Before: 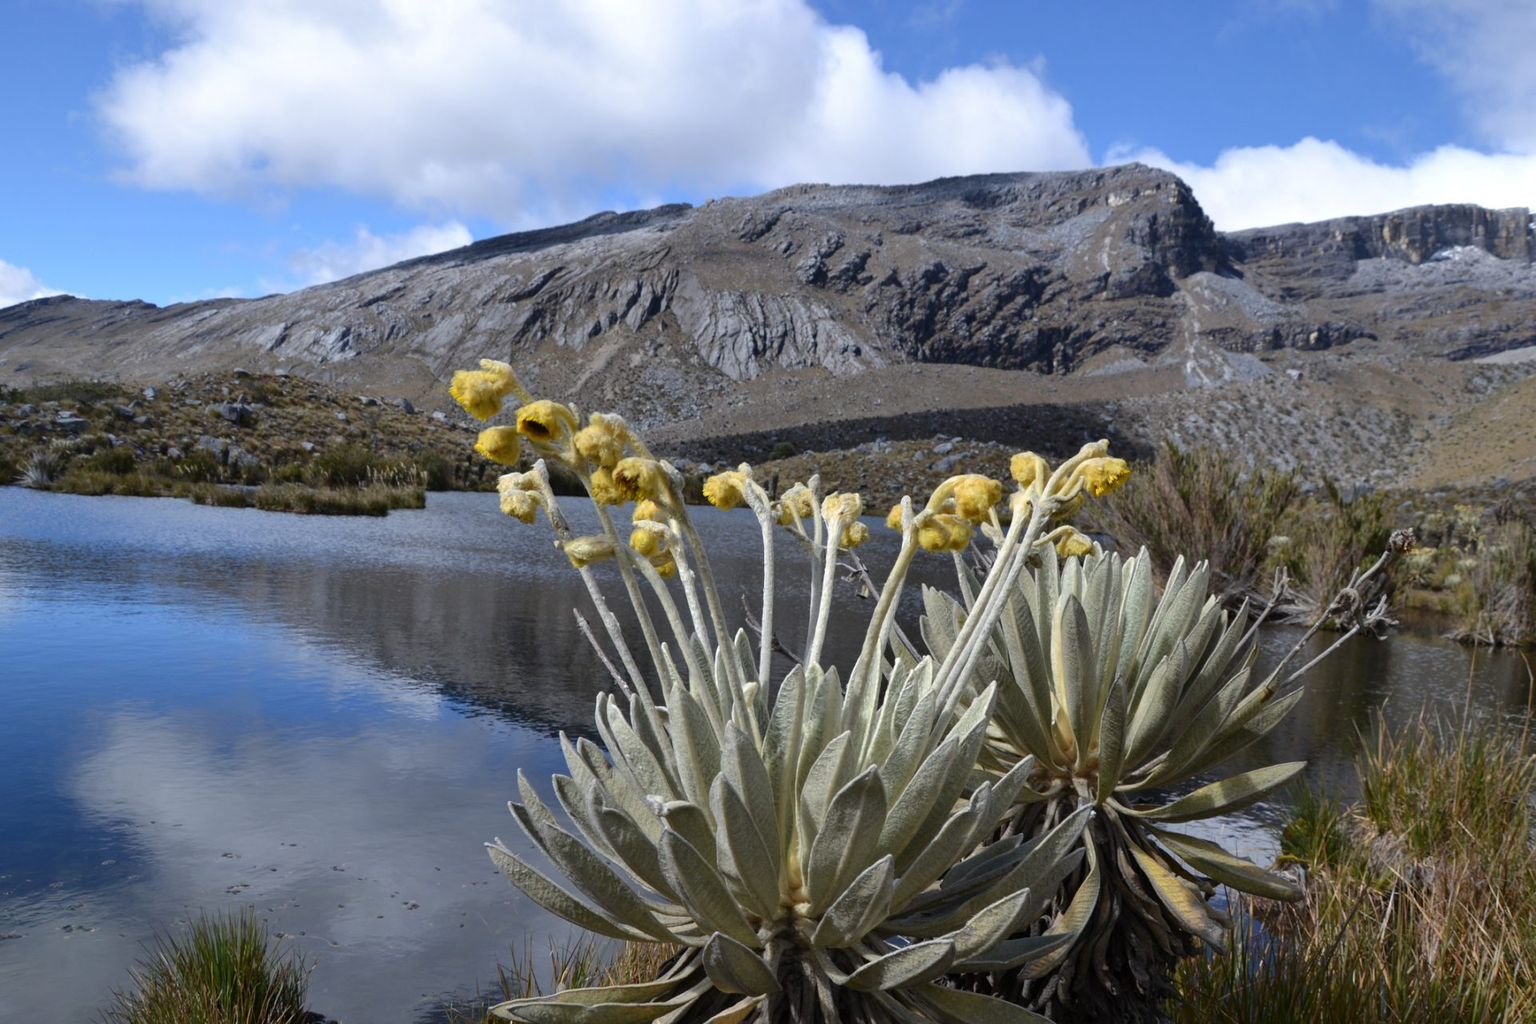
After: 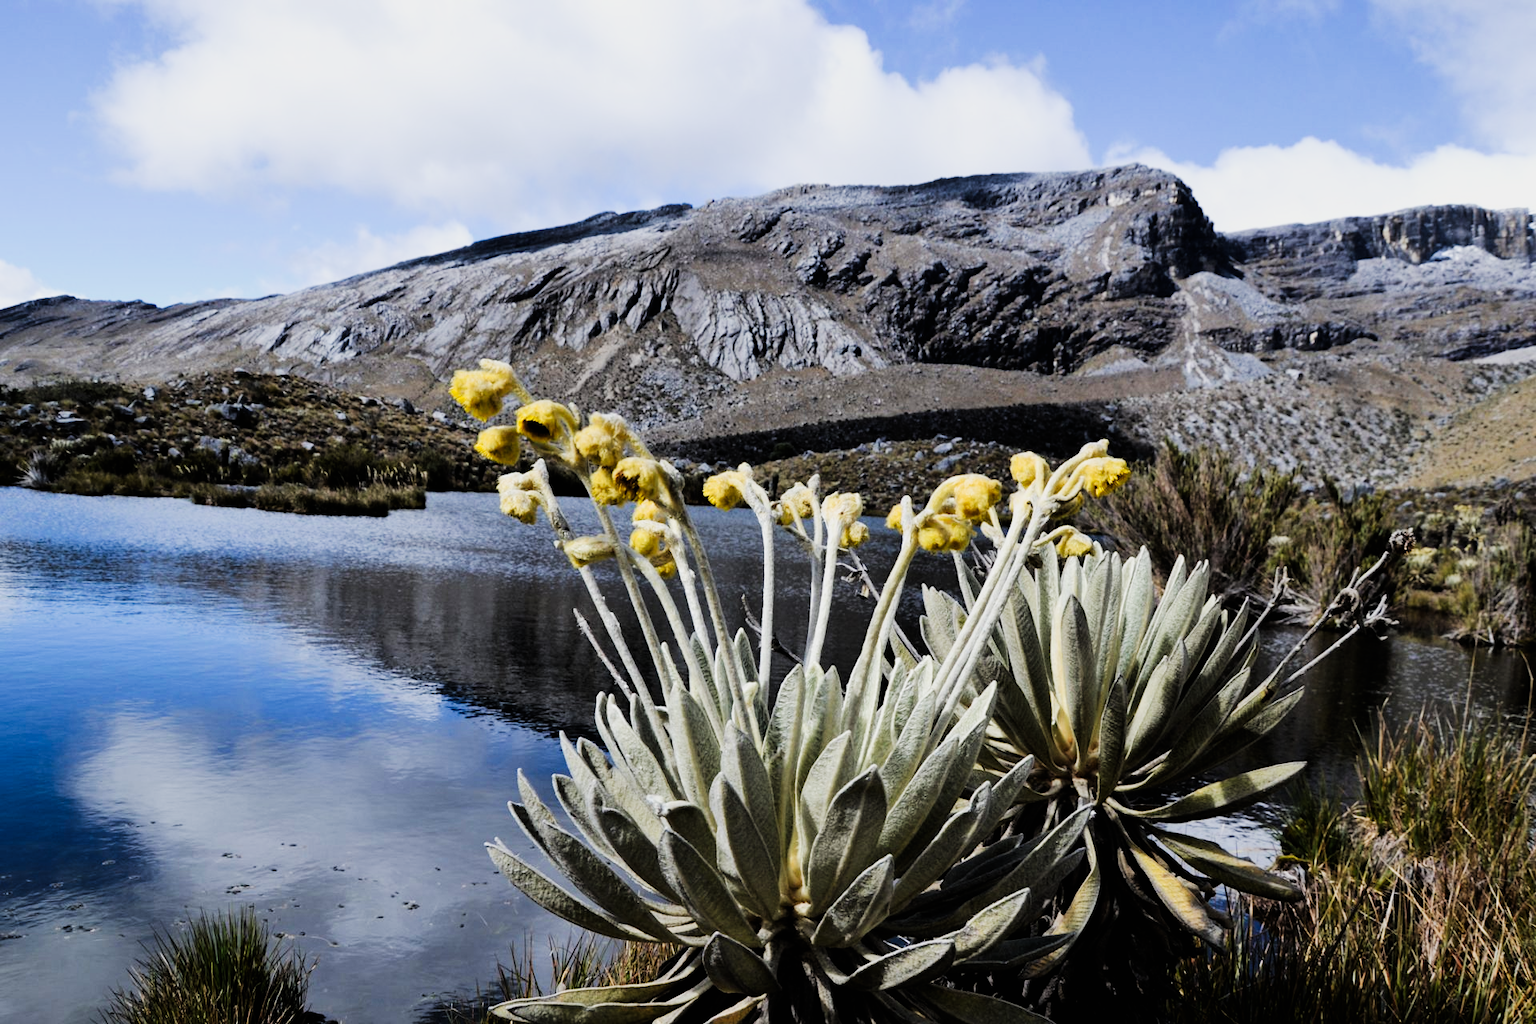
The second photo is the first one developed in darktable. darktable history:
tone curve: curves: ch0 [(0, 0.003) (0.044, 0.032) (0.12, 0.089) (0.197, 0.168) (0.281, 0.273) (0.468, 0.548) (0.588, 0.71) (0.701, 0.815) (0.86, 0.922) (1, 0.982)]; ch1 [(0, 0) (0.247, 0.215) (0.433, 0.382) (0.466, 0.426) (0.493, 0.481) (0.501, 0.5) (0.517, 0.524) (0.557, 0.582) (0.598, 0.651) (0.671, 0.735) (0.796, 0.85) (1, 1)]; ch2 [(0, 0) (0.249, 0.216) (0.357, 0.317) (0.448, 0.432) (0.478, 0.492) (0.498, 0.499) (0.517, 0.53) (0.537, 0.57) (0.569, 0.623) (0.61, 0.663) (0.706, 0.75) (0.808, 0.809) (0.991, 0.968)], preserve colors none
filmic rgb: black relative exposure -5.09 EV, white relative exposure 3.99 EV, hardness 2.88, contrast 1.297, highlights saturation mix -30.43%
